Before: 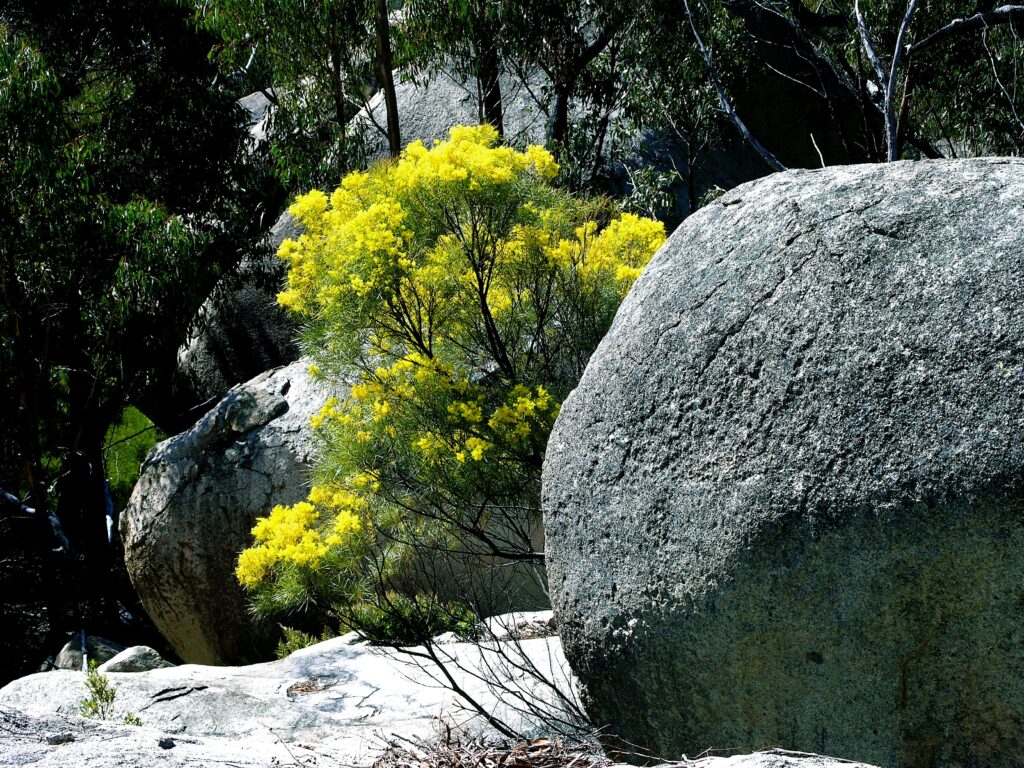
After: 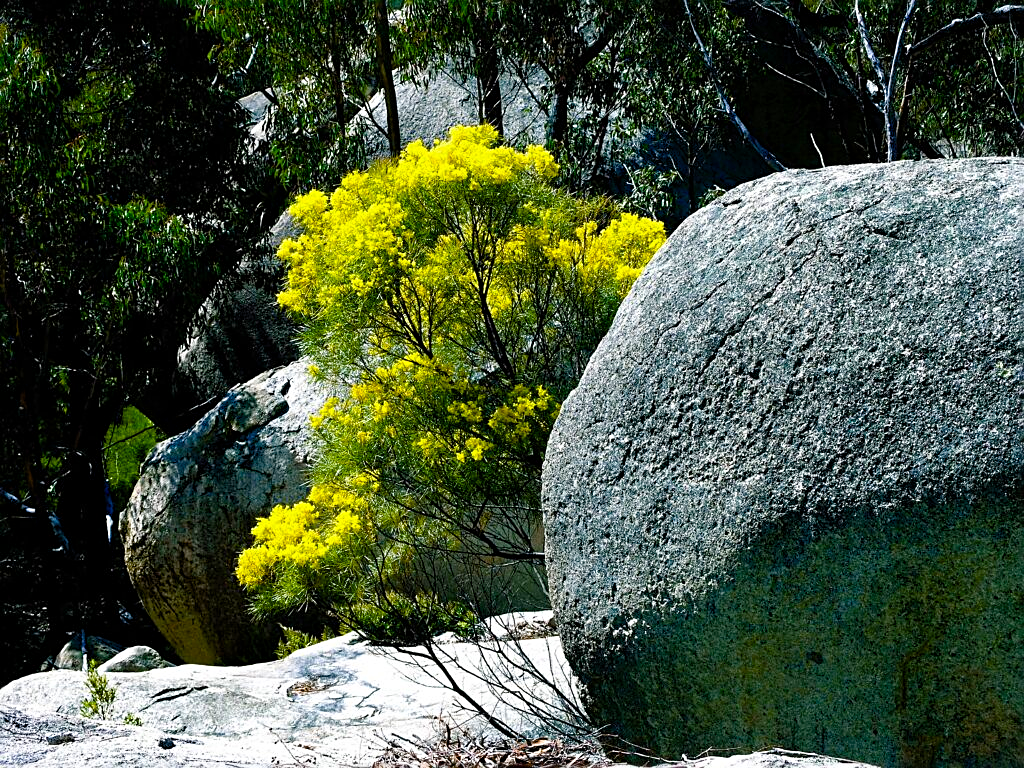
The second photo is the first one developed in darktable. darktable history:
sharpen: on, module defaults
color balance rgb: perceptual saturation grading › global saturation 20%, perceptual saturation grading › highlights -25%, perceptual saturation grading › shadows 50.52%, global vibrance 40.24%
